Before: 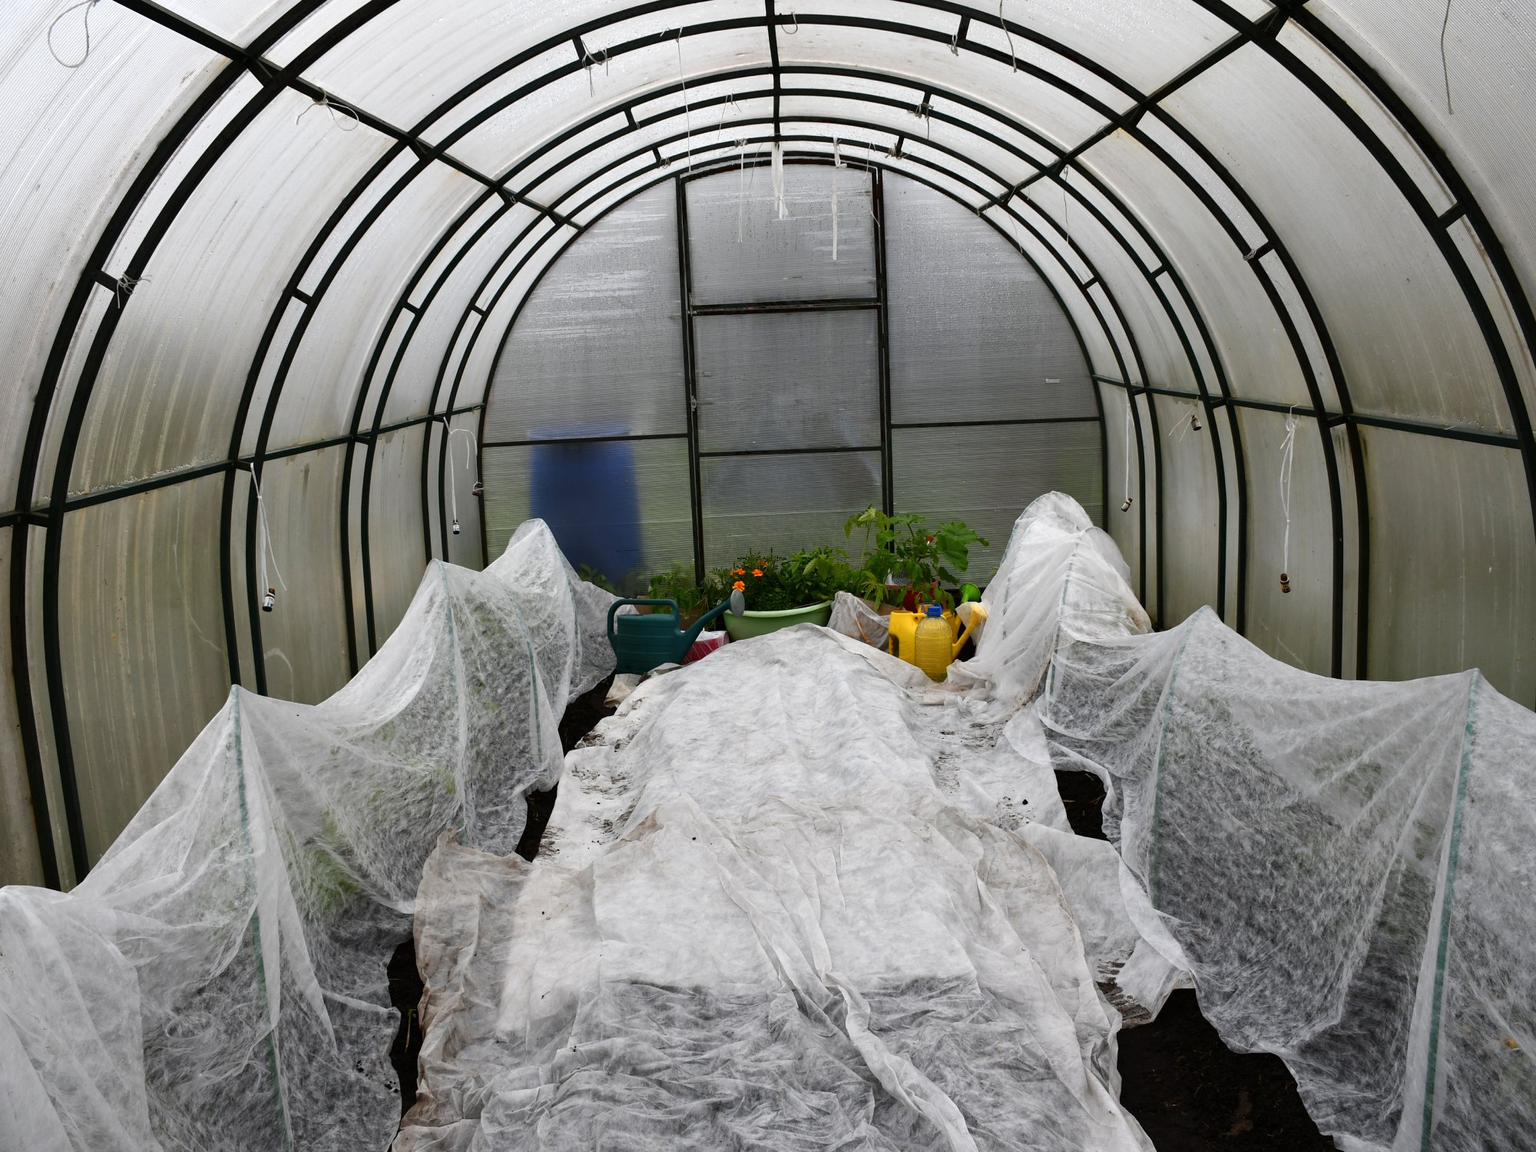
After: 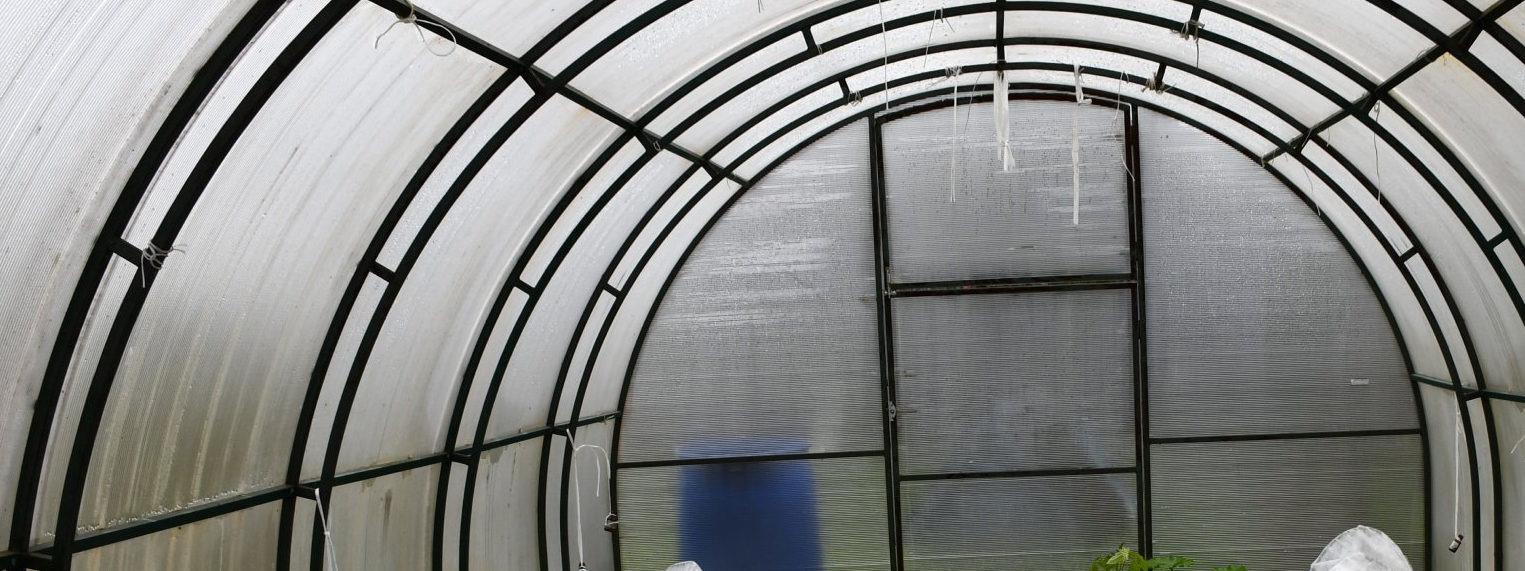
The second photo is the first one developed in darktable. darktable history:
color zones: curves: ch0 [(0, 0.5) (0.143, 0.5) (0.286, 0.5) (0.429, 0.5) (0.62, 0.489) (0.714, 0.445) (0.844, 0.496) (1, 0.5)]; ch1 [(0, 0.5) (0.143, 0.5) (0.286, 0.5) (0.429, 0.5) (0.571, 0.5) (0.714, 0.523) (0.857, 0.5) (1, 0.5)]
crop: left 0.579%, top 7.627%, right 23.167%, bottom 54.275%
